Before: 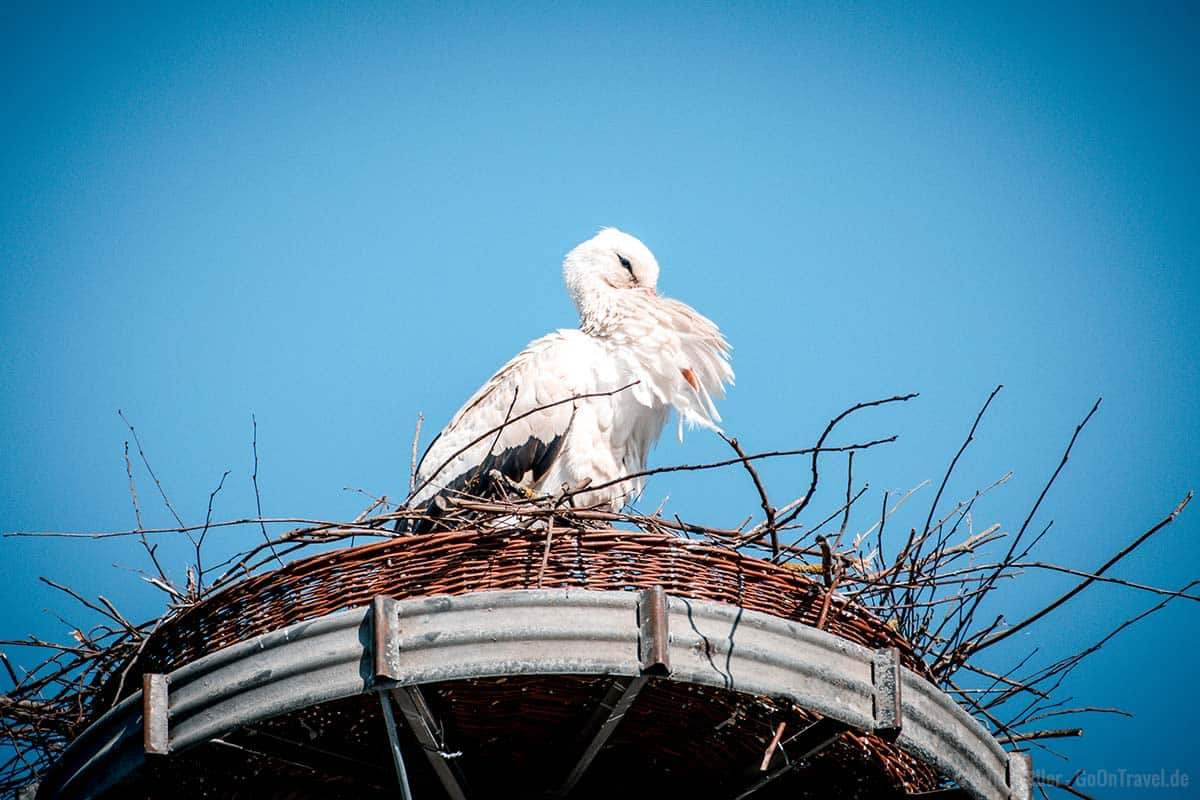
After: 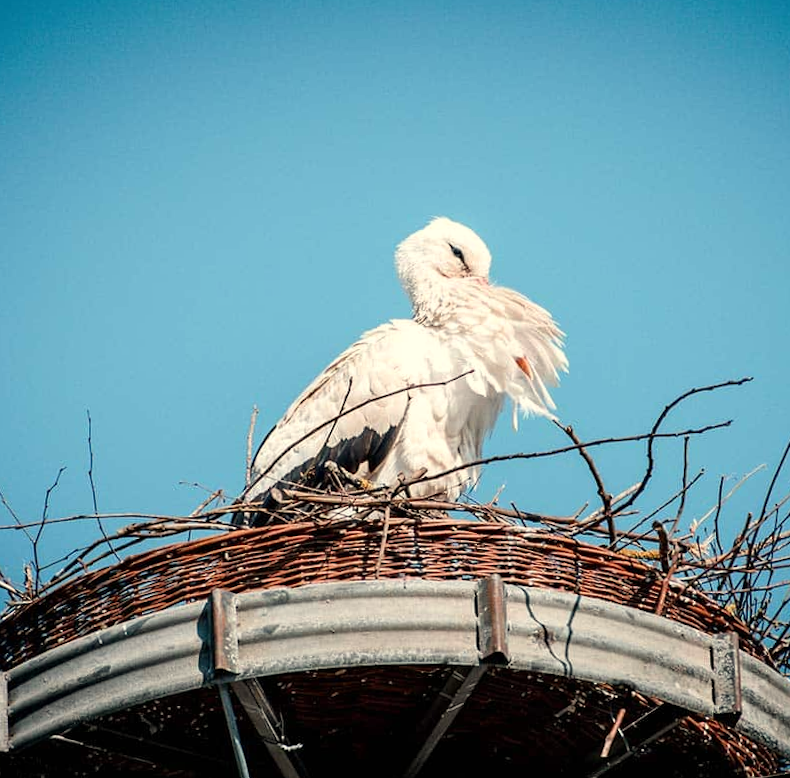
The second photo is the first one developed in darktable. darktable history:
crop and rotate: left 13.409%, right 19.924%
rotate and perspective: rotation -1°, crop left 0.011, crop right 0.989, crop top 0.025, crop bottom 0.975
white balance: red 1.029, blue 0.92
